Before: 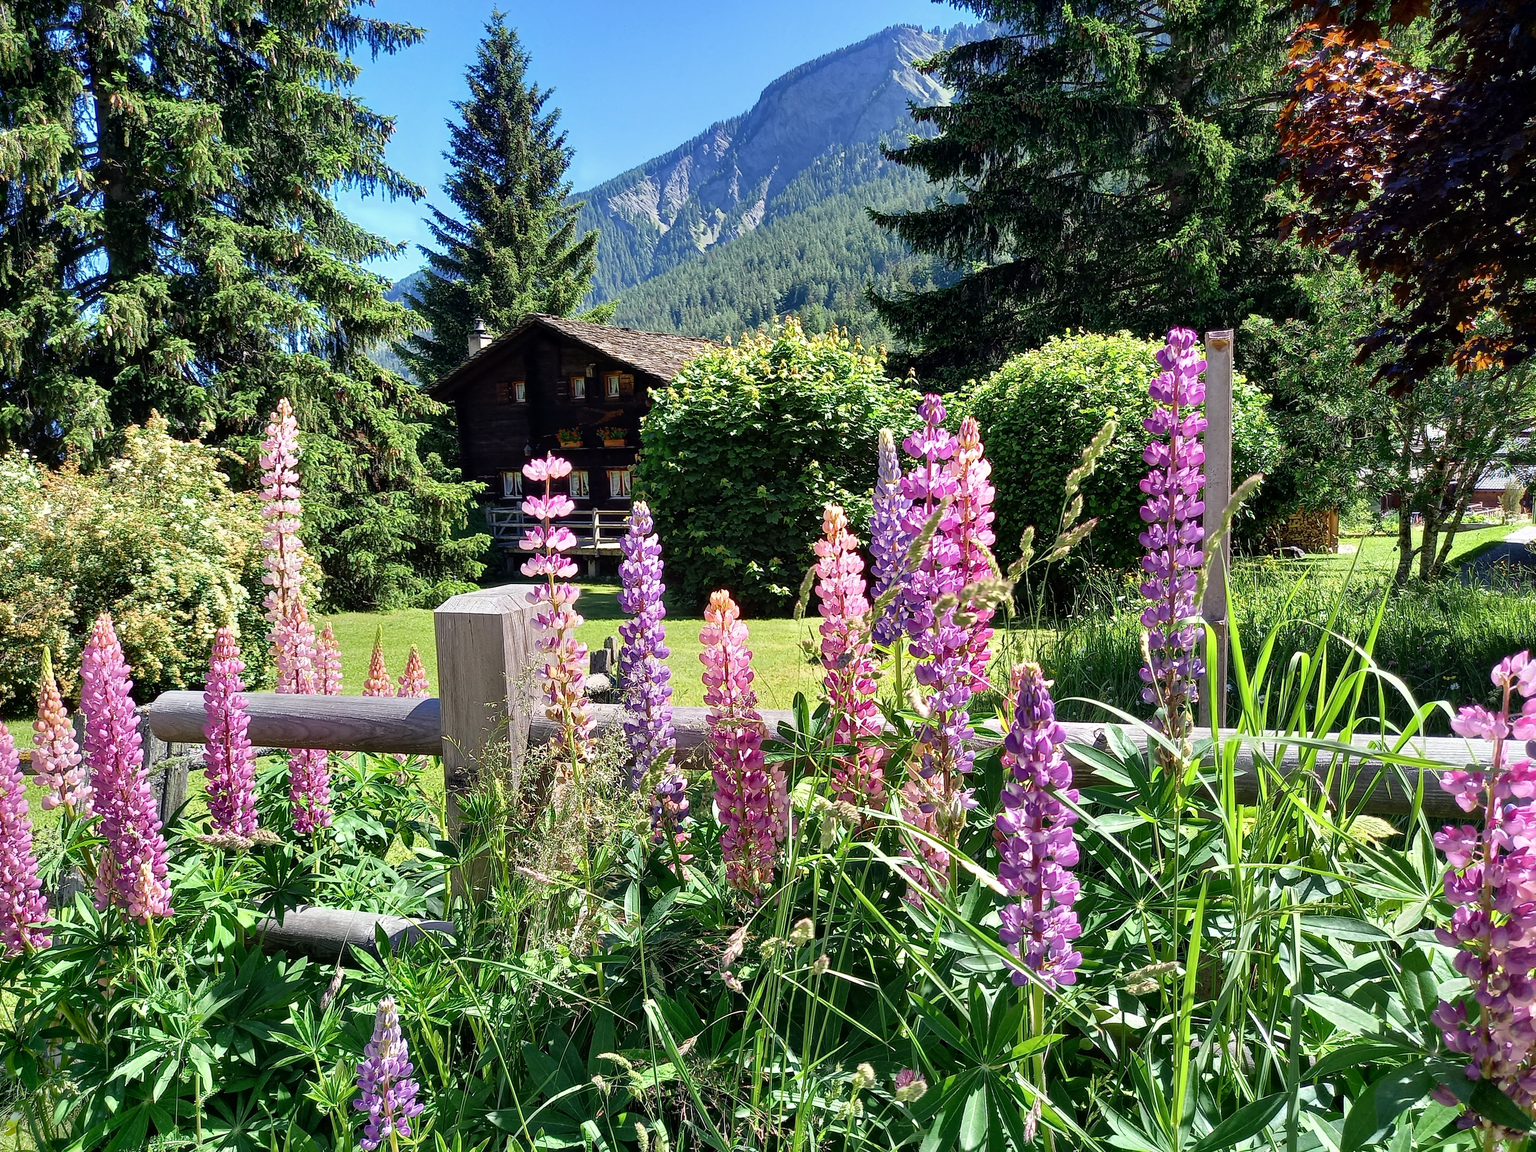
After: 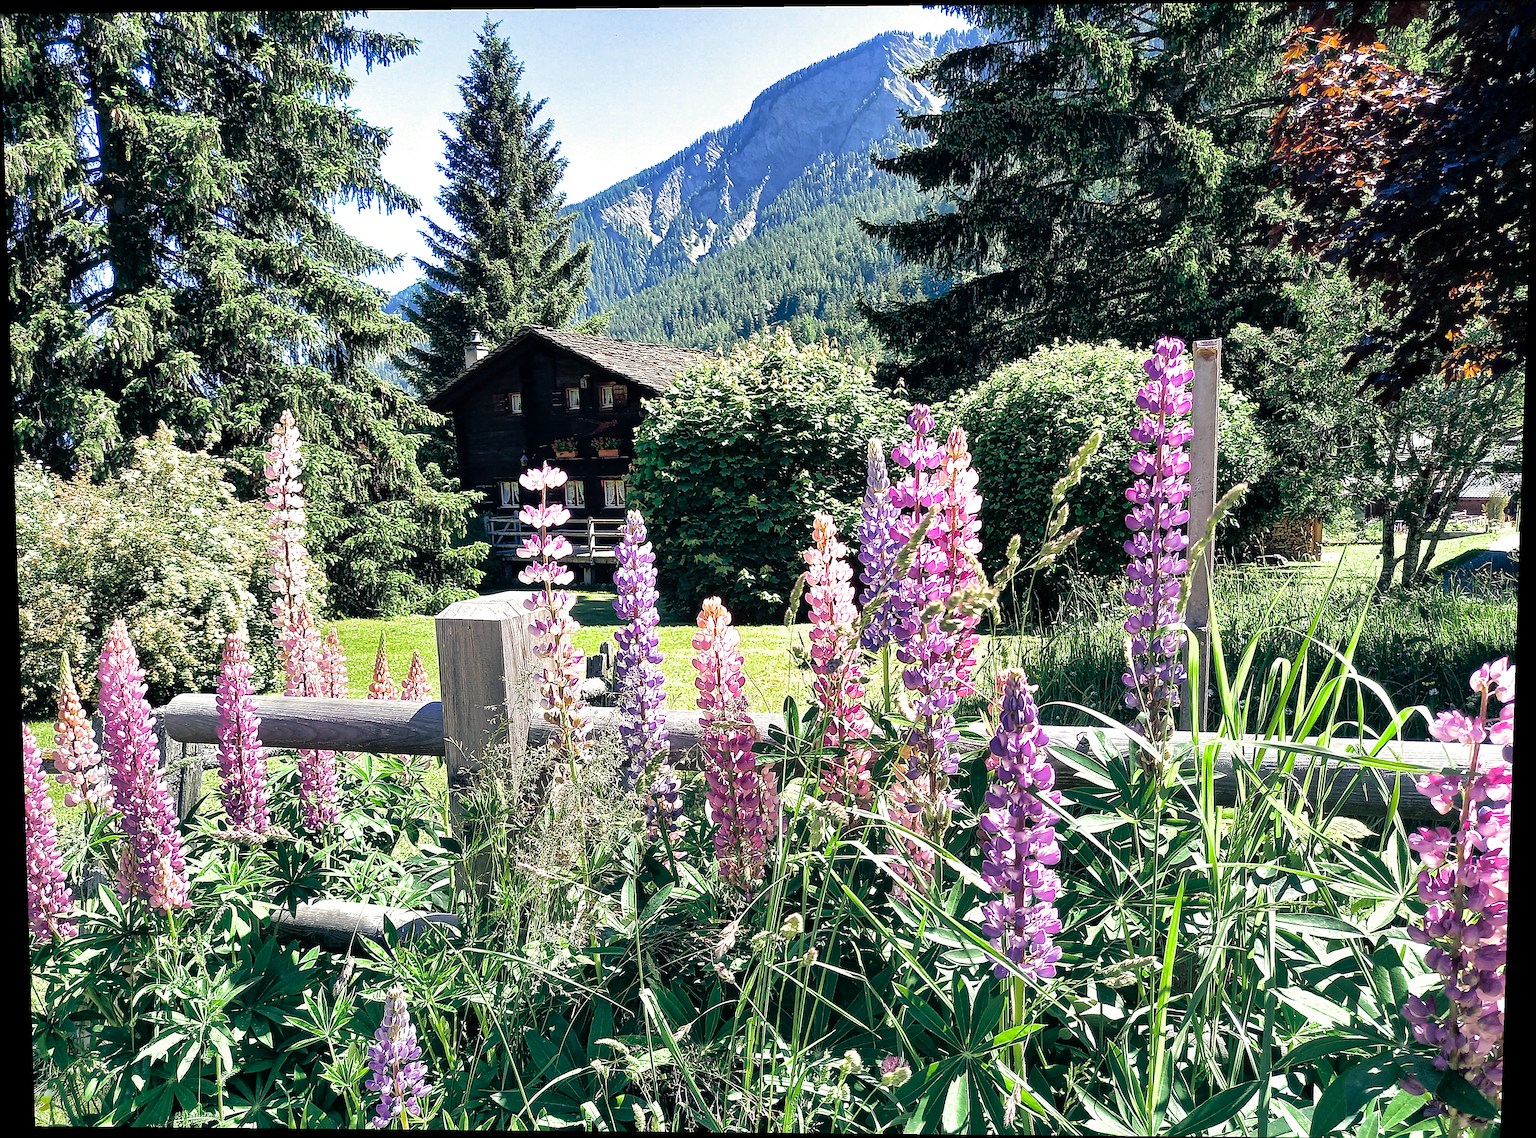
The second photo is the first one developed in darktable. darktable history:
white balance: emerald 1
split-toning: shadows › hue 216°, shadows › saturation 1, highlights › hue 57.6°, balance -33.4
tone equalizer: -8 EV -0.75 EV, -7 EV -0.7 EV, -6 EV -0.6 EV, -5 EV -0.4 EV, -3 EV 0.4 EV, -2 EV 0.6 EV, -1 EV 0.7 EV, +0 EV 0.75 EV, edges refinement/feathering 500, mask exposure compensation -1.57 EV, preserve details no
shadows and highlights: on, module defaults
rotate and perspective: lens shift (vertical) 0.048, lens shift (horizontal) -0.024, automatic cropping off
sharpen: on, module defaults
